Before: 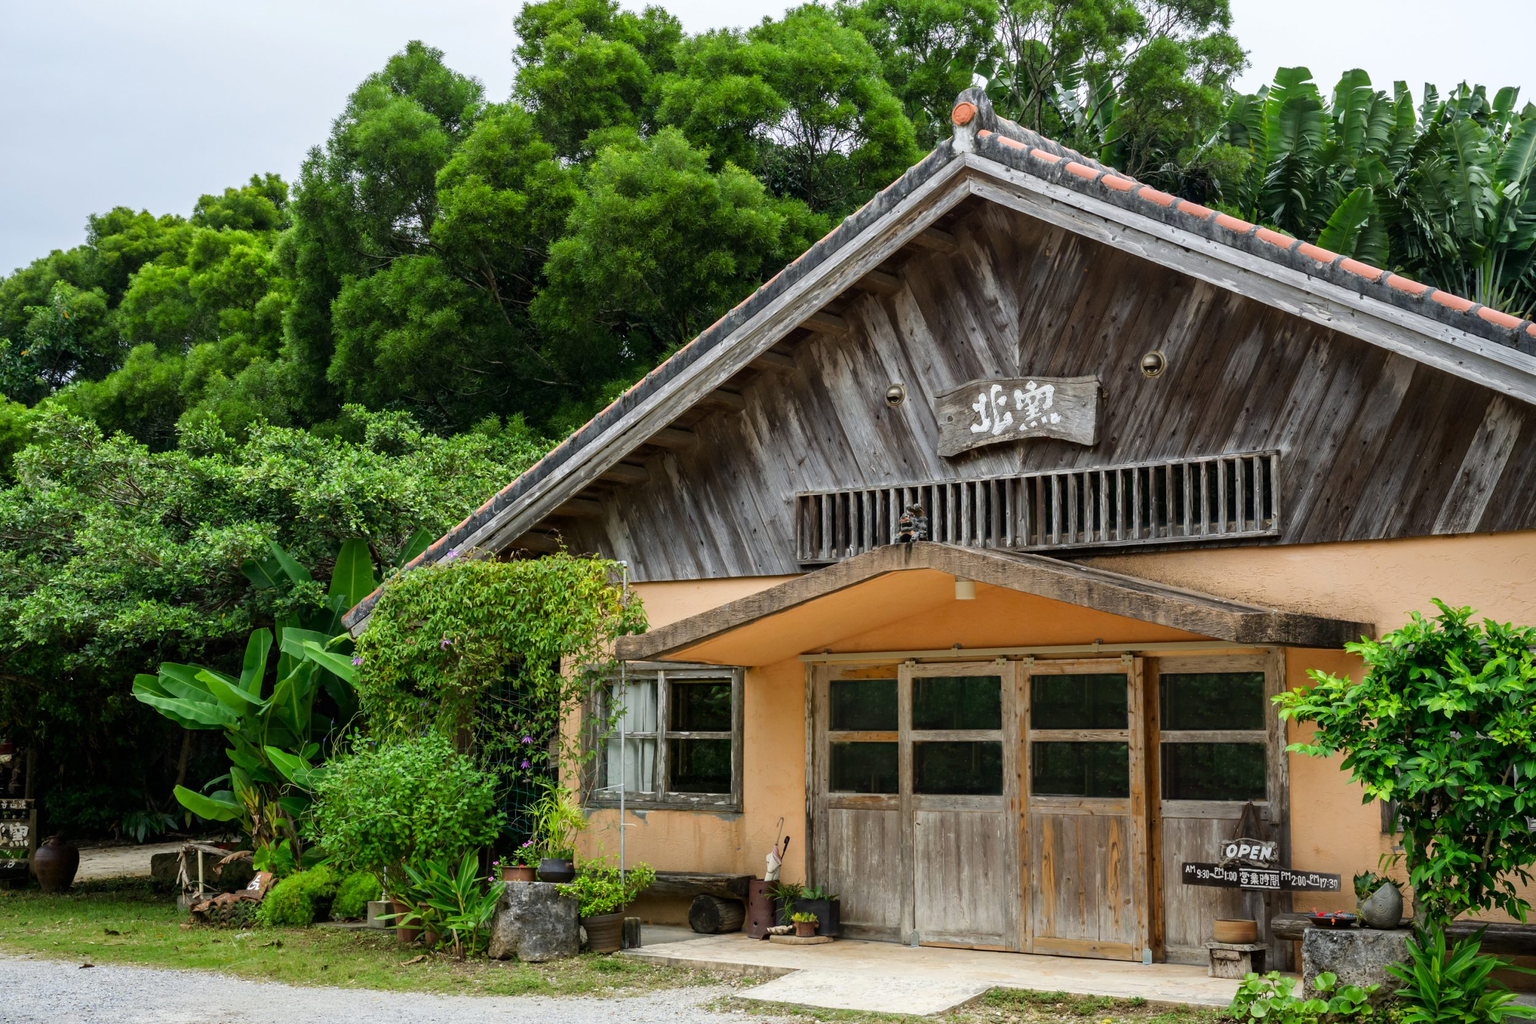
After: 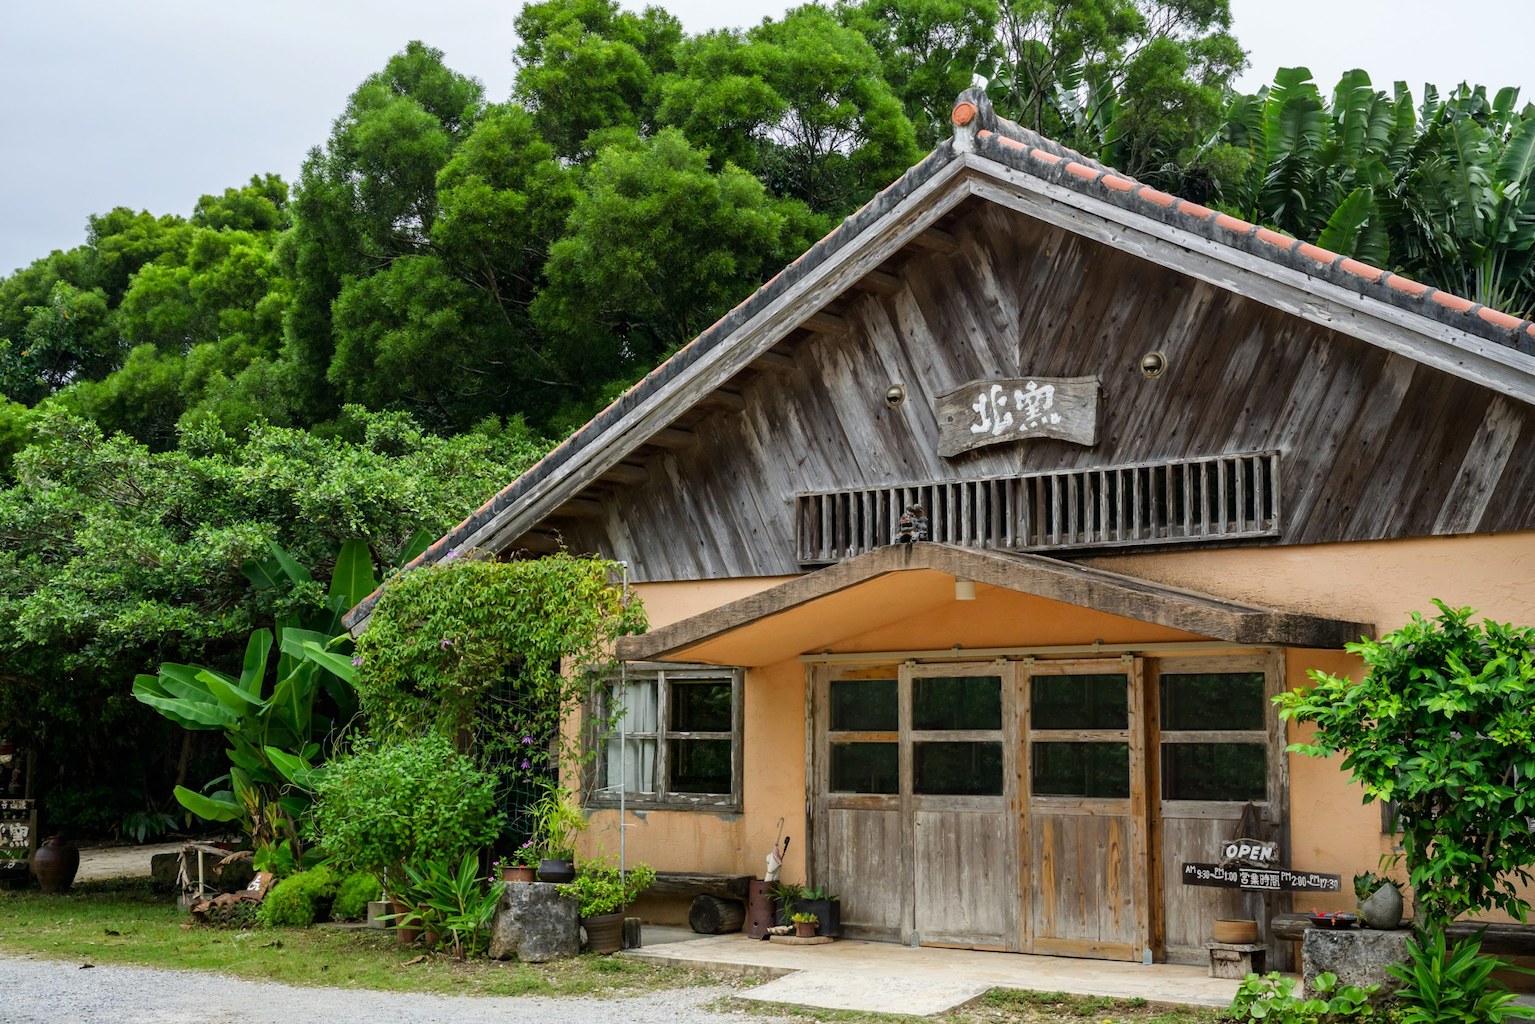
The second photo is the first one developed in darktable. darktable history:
exposure: exposure -0.058 EV, compensate exposure bias true, compensate highlight preservation false
